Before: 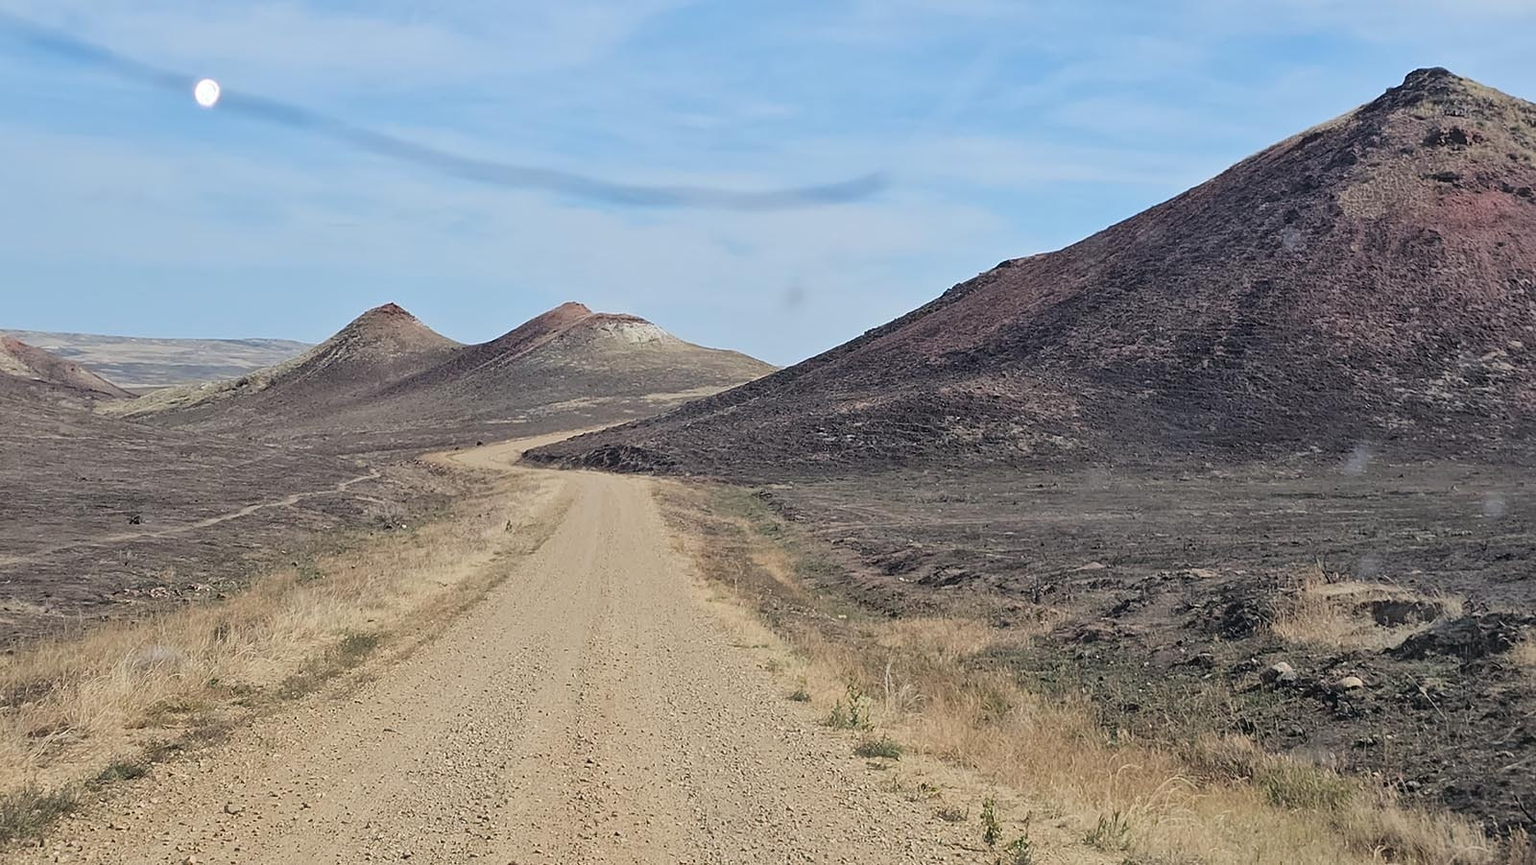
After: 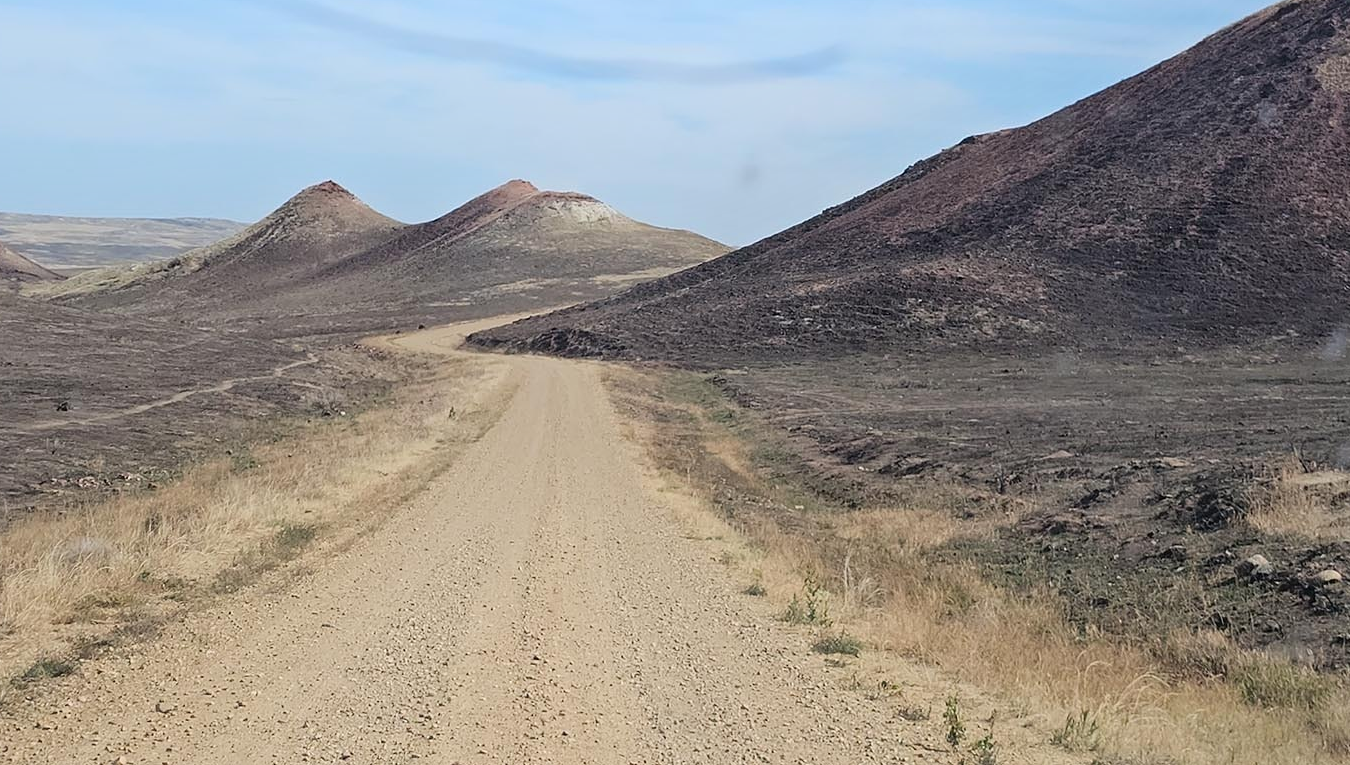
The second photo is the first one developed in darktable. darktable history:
shadows and highlights: shadows -39.3, highlights 63.29, soften with gaussian
crop and rotate: left 4.927%, top 14.999%, right 10.672%
